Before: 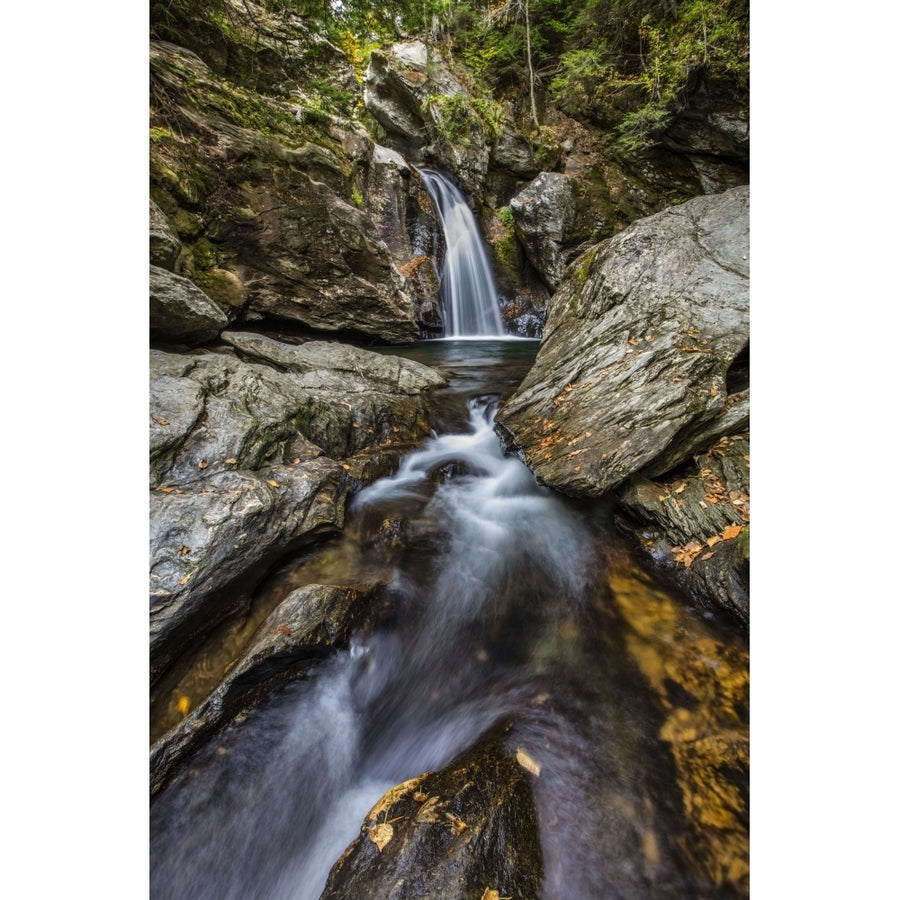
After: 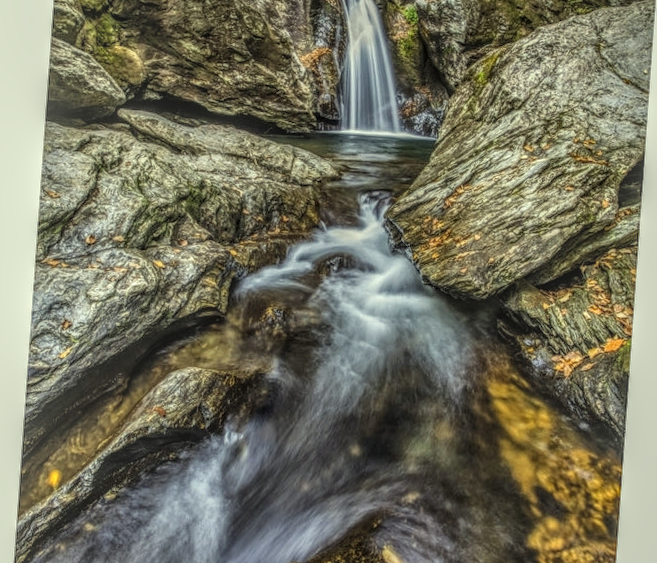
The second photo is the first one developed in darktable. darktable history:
local contrast: highlights 3%, shadows 6%, detail 201%, midtone range 0.252
color correction: highlights a* -5.93, highlights b* 11.24
crop and rotate: angle -4.05°, left 9.929%, top 21.22%, right 12.074%, bottom 11.951%
